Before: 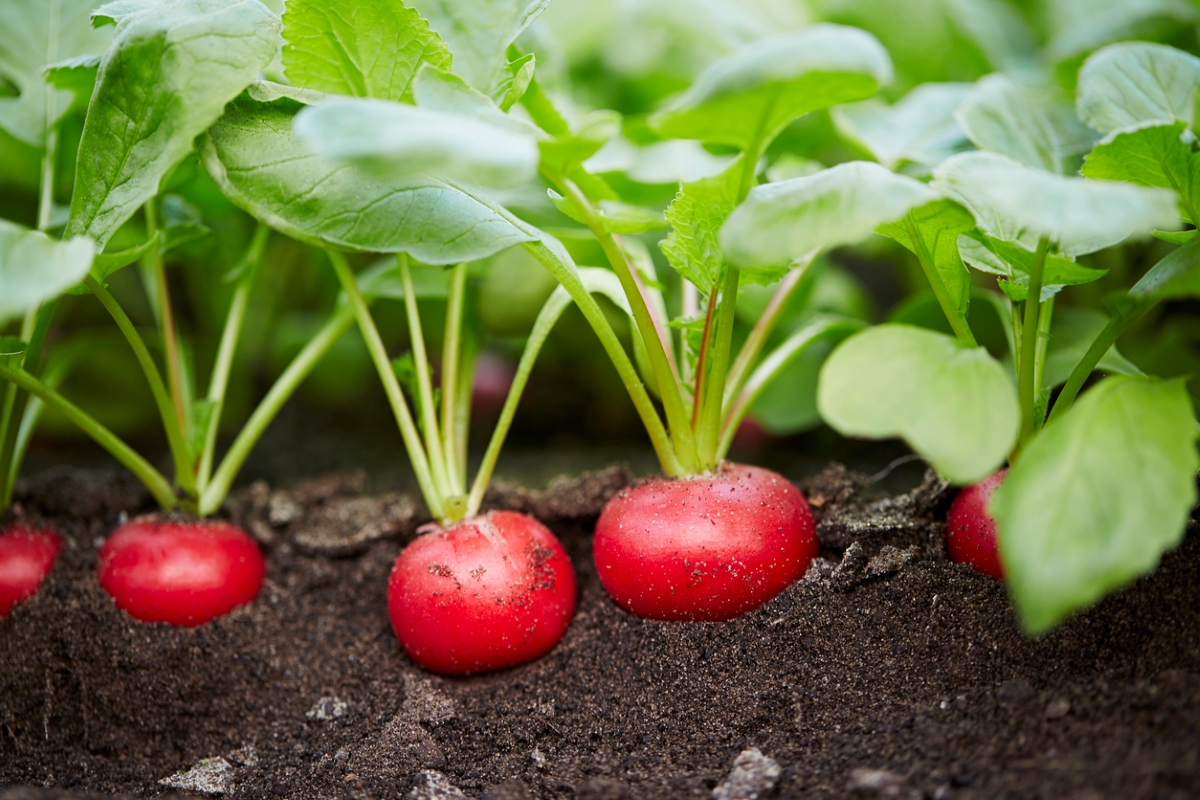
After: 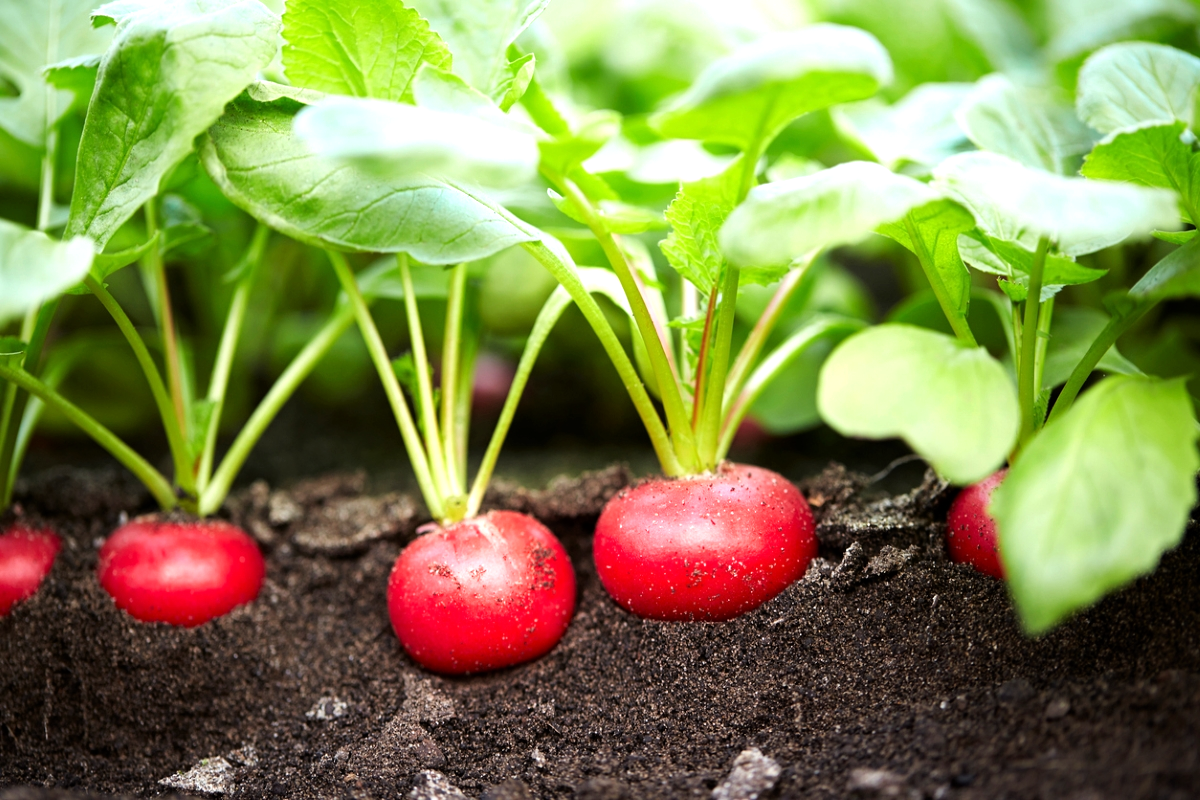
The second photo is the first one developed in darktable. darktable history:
tone equalizer: -8 EV -0.748 EV, -7 EV -0.721 EV, -6 EV -0.6 EV, -5 EV -0.403 EV, -3 EV 0.395 EV, -2 EV 0.6 EV, -1 EV 0.678 EV, +0 EV 0.728 EV
